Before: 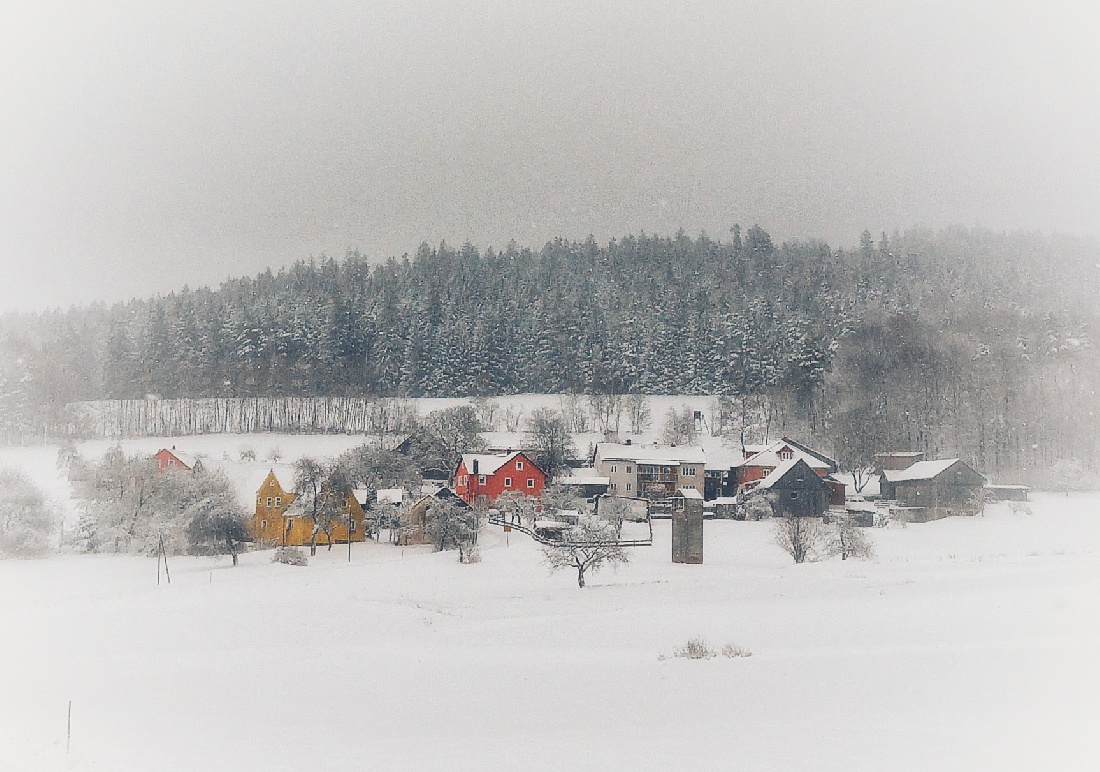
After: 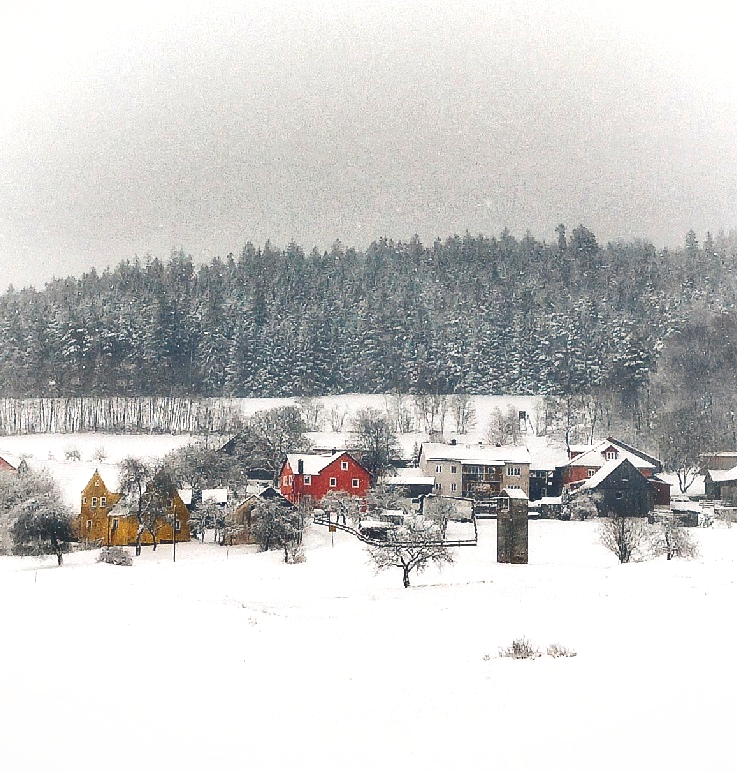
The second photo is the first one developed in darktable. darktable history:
crop and rotate: left 15.965%, right 16.984%
exposure: black level correction 0, exposure 0.595 EV, compensate highlight preservation false
shadows and highlights: soften with gaussian
